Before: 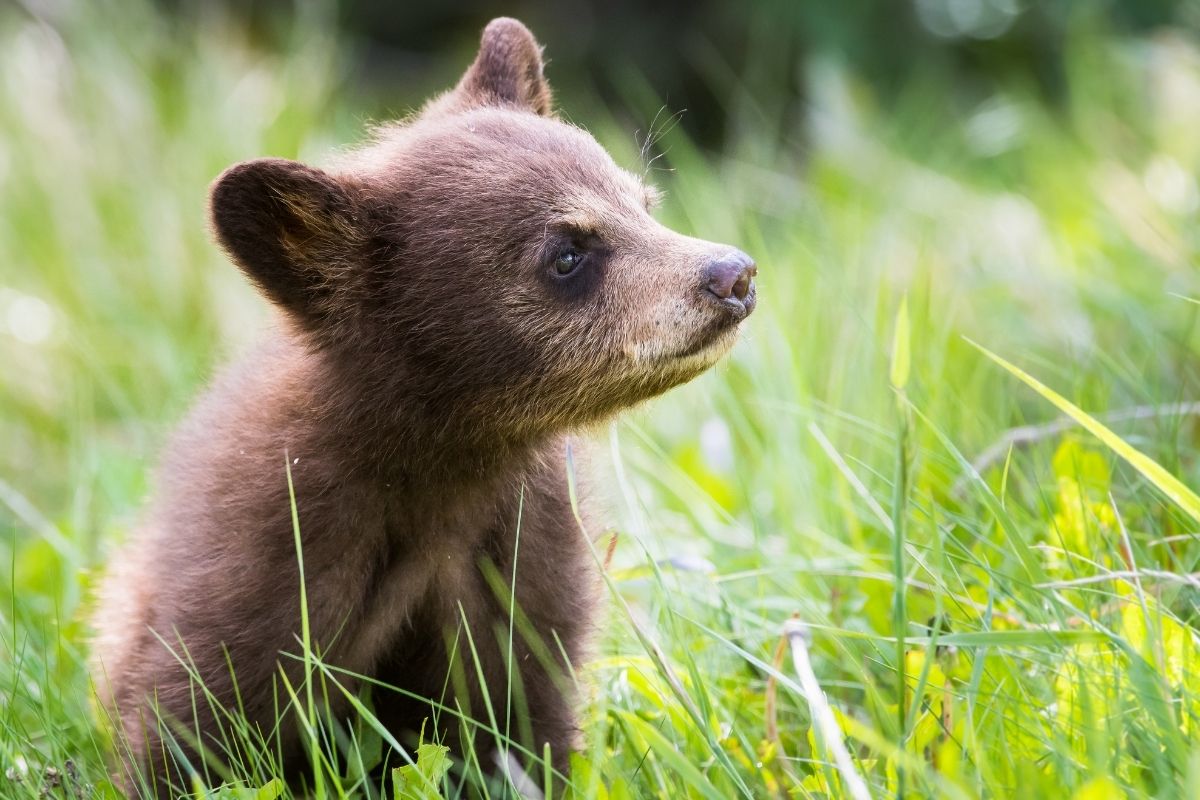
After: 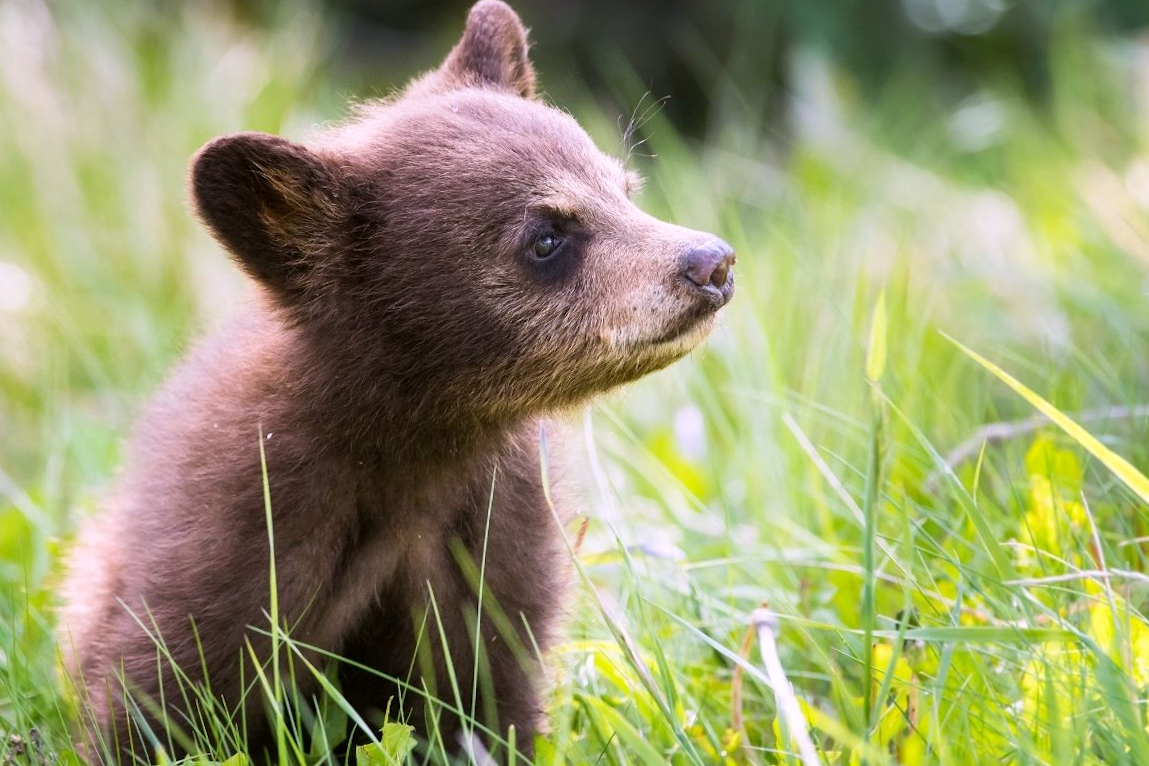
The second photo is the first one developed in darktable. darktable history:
crop and rotate: angle -1.69°
white balance: red 1.05, blue 1.072
